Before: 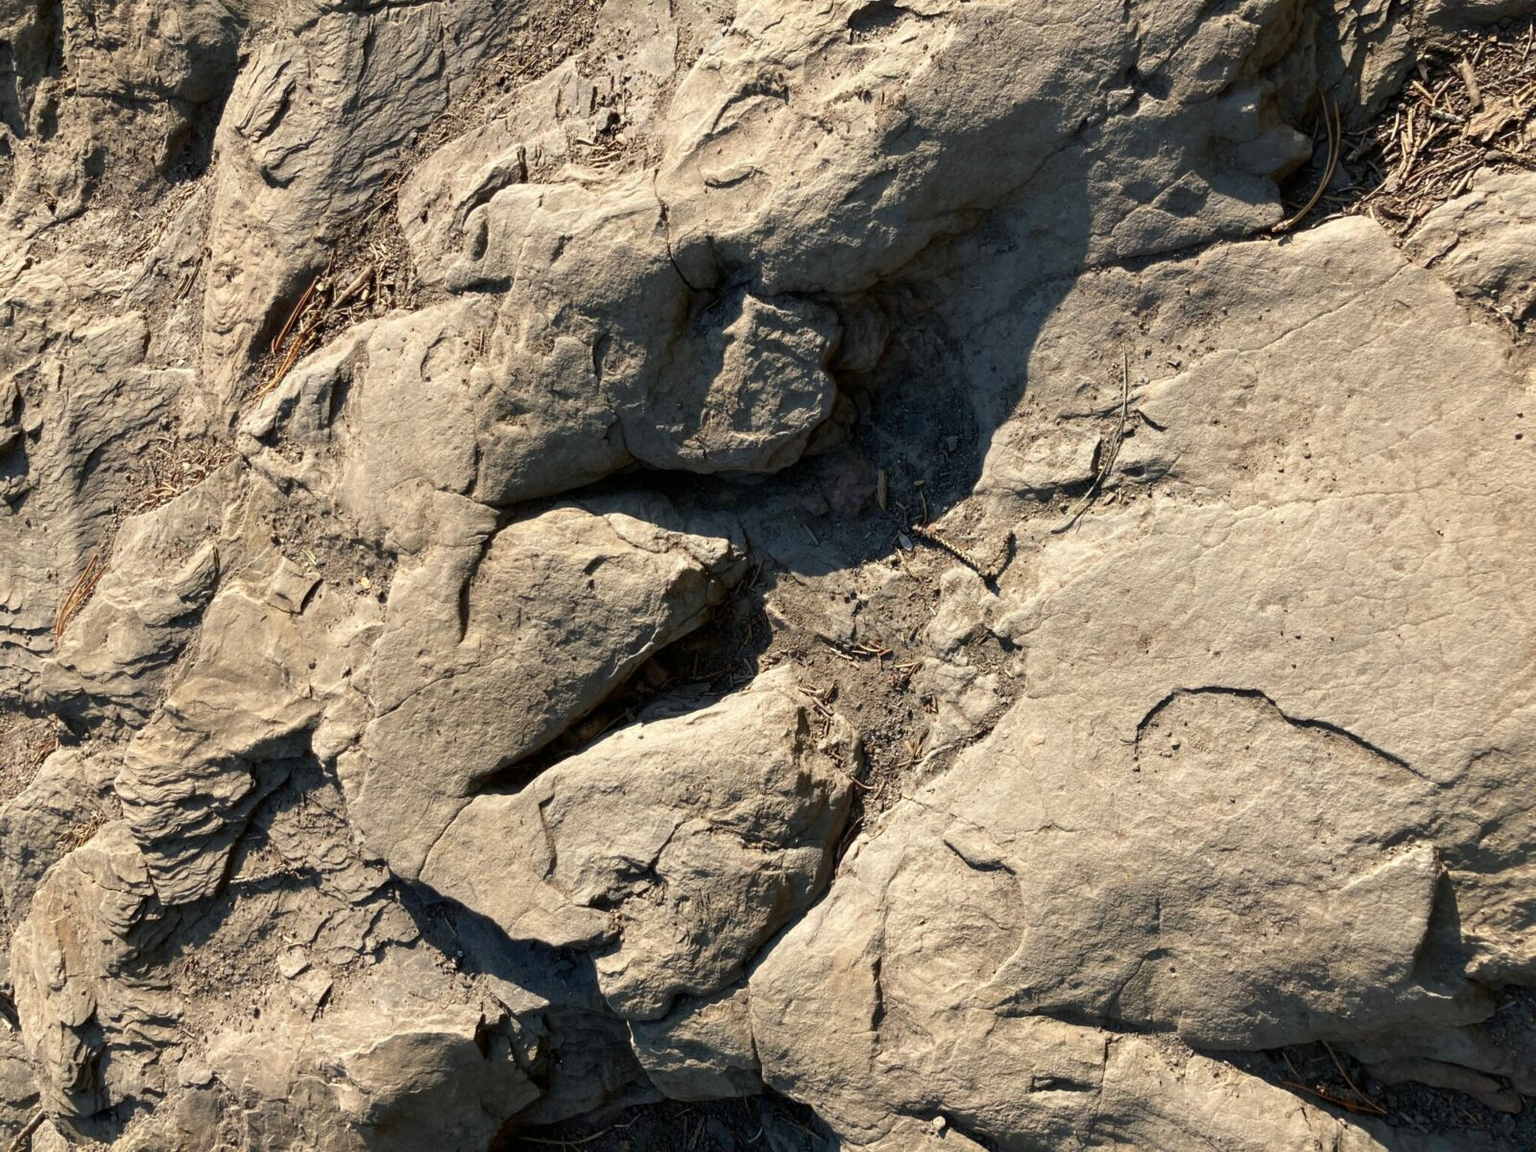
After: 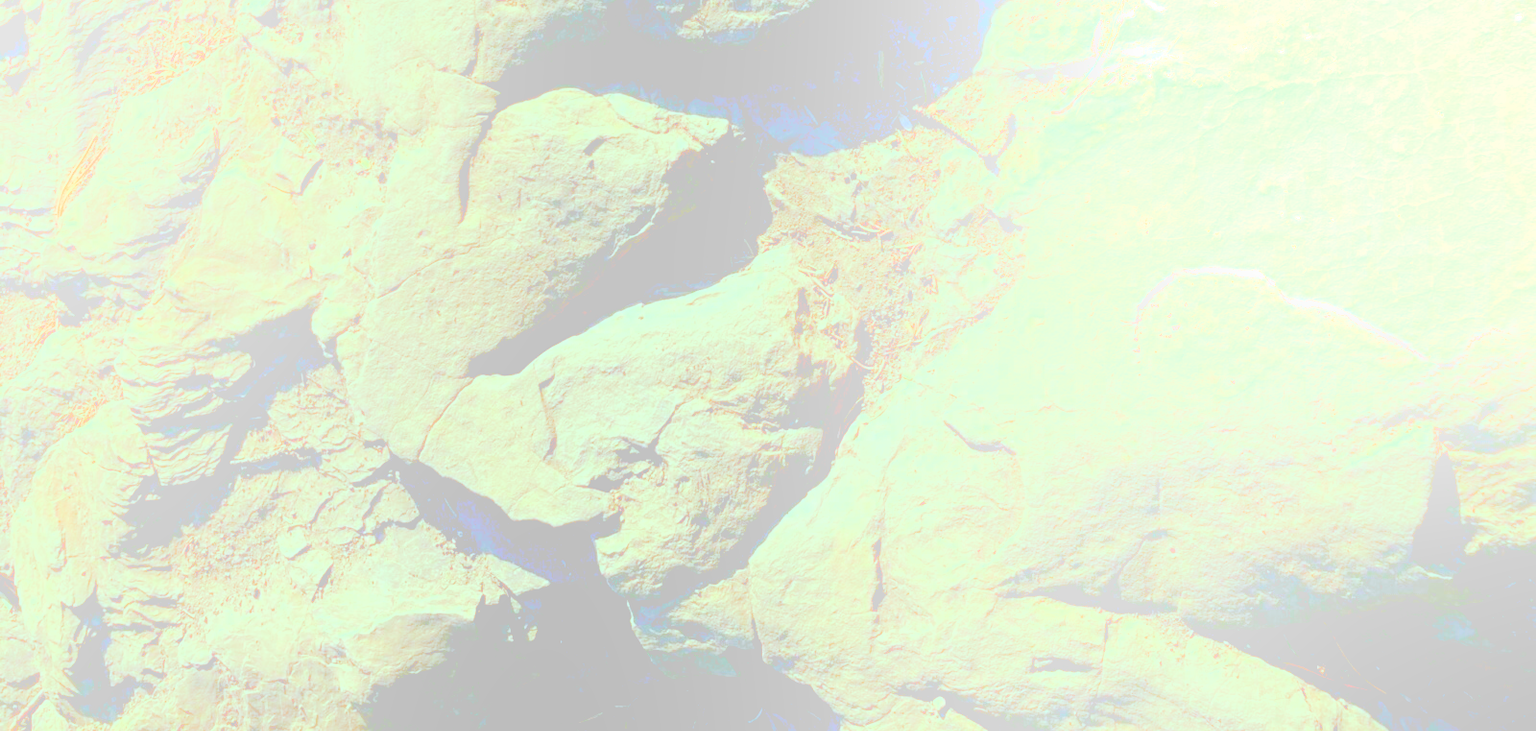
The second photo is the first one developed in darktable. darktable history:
crop and rotate: top 36.435%
color balance: mode lift, gamma, gain (sRGB), lift [0.997, 0.979, 1.021, 1.011], gamma [1, 1.084, 0.916, 0.998], gain [1, 0.87, 1.13, 1.101], contrast 4.55%, contrast fulcrum 38.24%, output saturation 104.09%
bloom: size 70%, threshold 25%, strength 70%
exposure: black level correction 0.029, exposure -0.073 EV, compensate highlight preservation false
